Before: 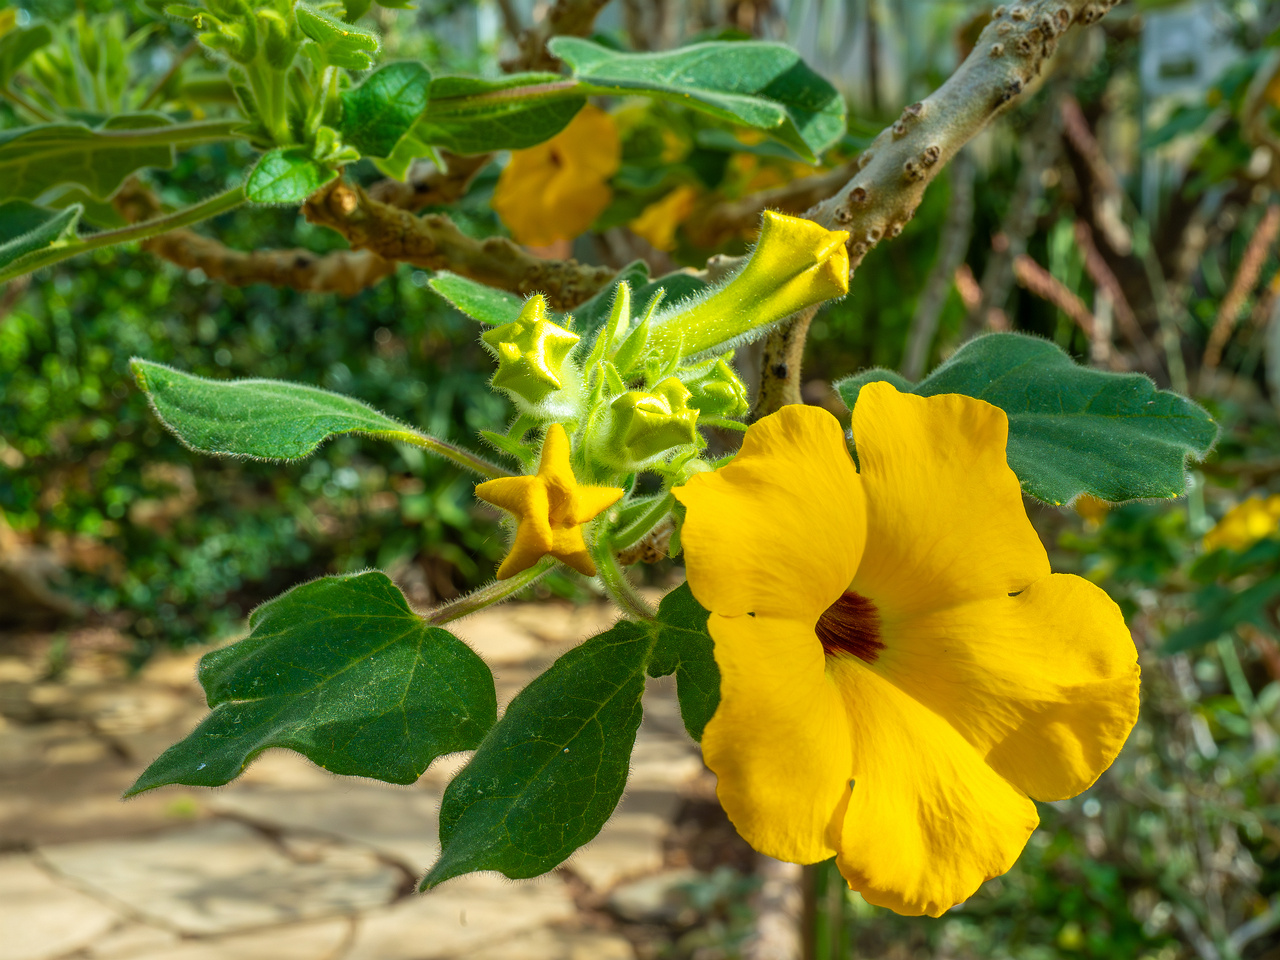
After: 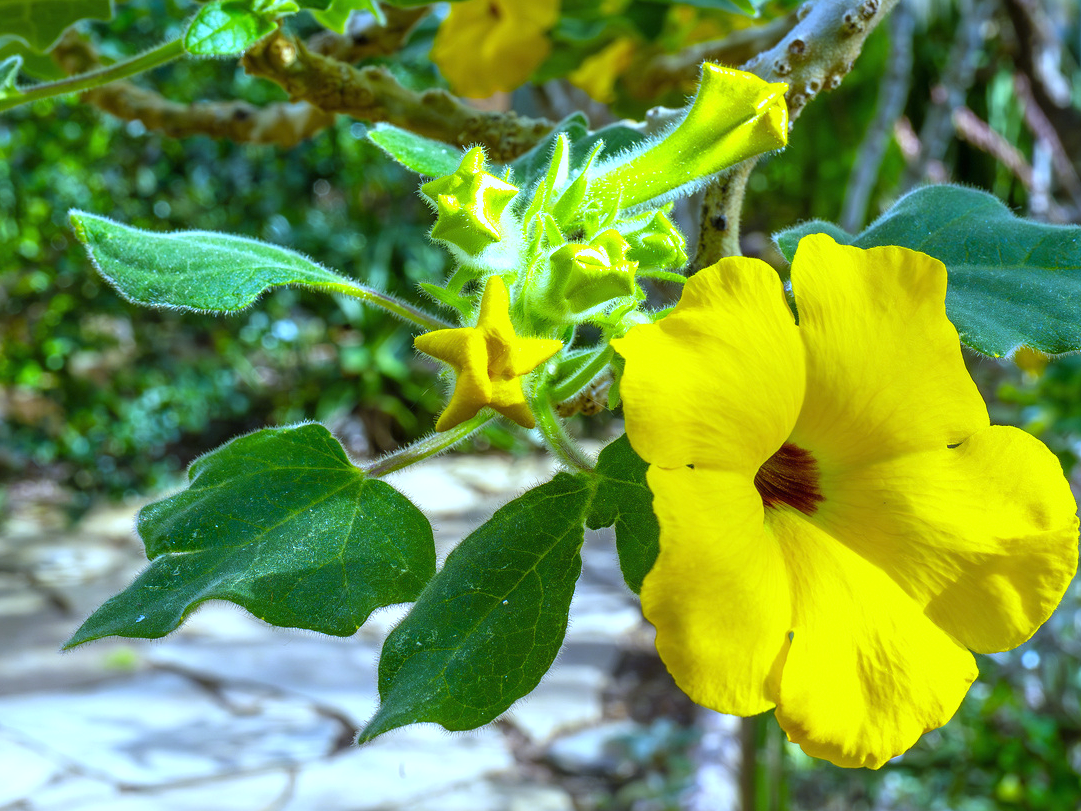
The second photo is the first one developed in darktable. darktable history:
white balance: red 0.766, blue 1.537
exposure: black level correction 0, exposure 0.7 EV, compensate exposure bias true, compensate highlight preservation false
crop and rotate: left 4.842%, top 15.51%, right 10.668%
